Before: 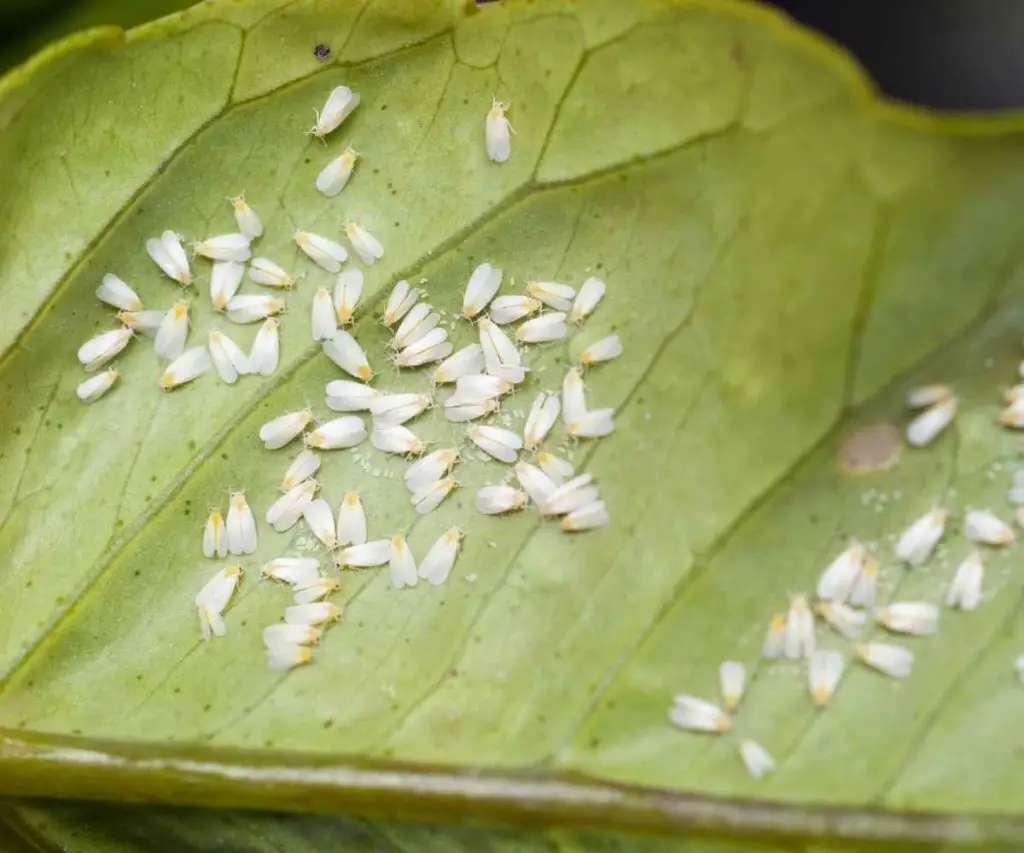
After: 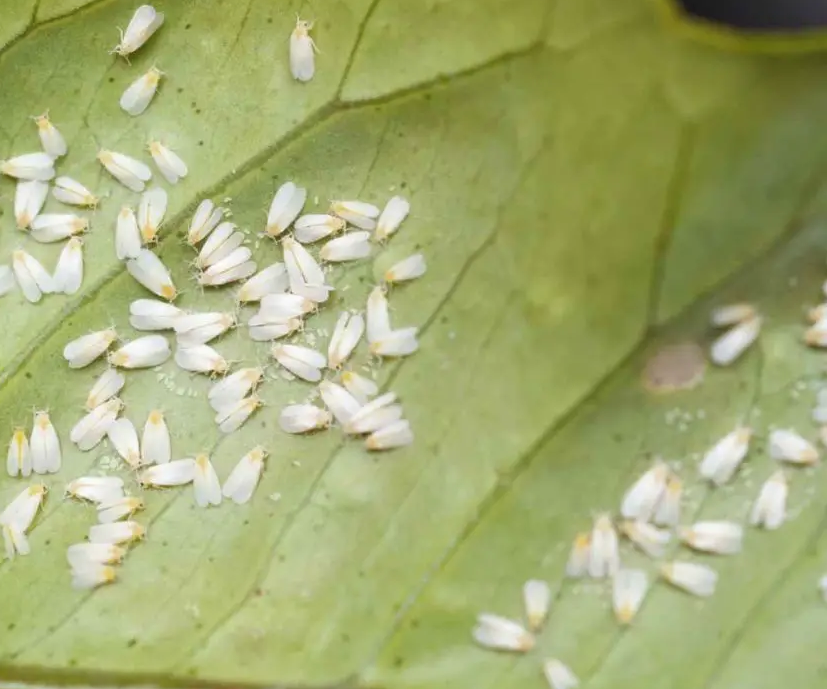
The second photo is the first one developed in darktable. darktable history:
crop: left 19.159%, top 9.58%, bottom 9.58%
color zones: curves: ch0 [(0, 0.613) (0.01, 0.613) (0.245, 0.448) (0.498, 0.529) (0.642, 0.665) (0.879, 0.777) (0.99, 0.613)]; ch1 [(0, 0) (0.143, 0) (0.286, 0) (0.429, 0) (0.571, 0) (0.714, 0) (0.857, 0)], mix -93.41%
